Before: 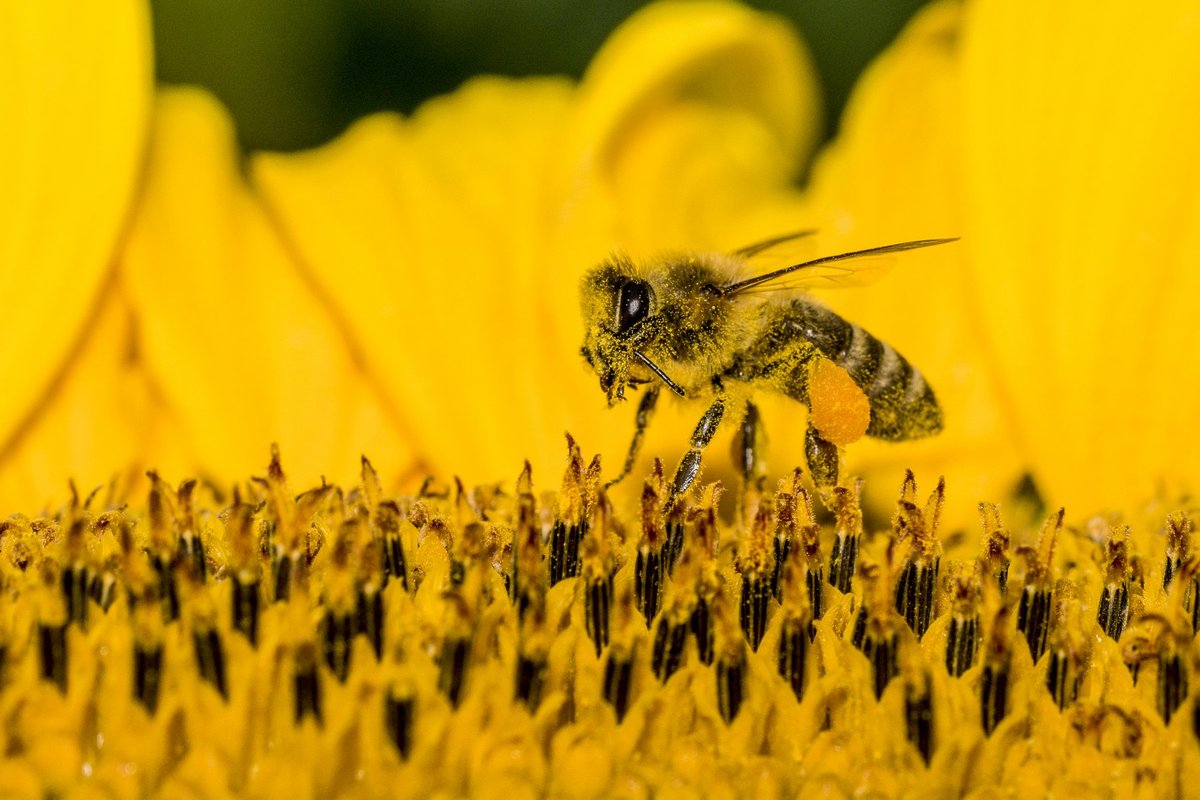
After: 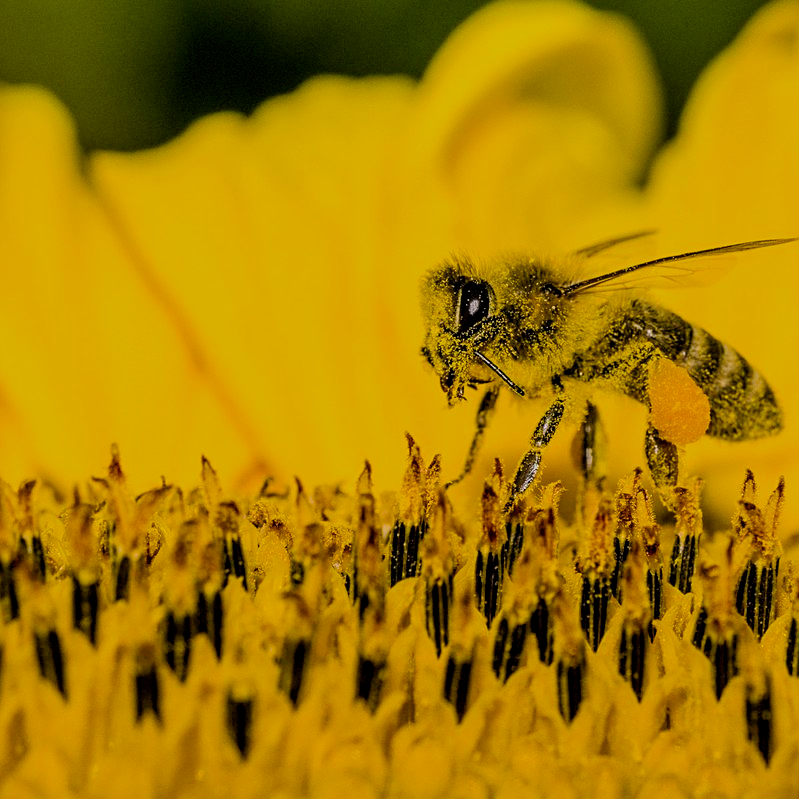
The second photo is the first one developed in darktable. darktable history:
filmic rgb: black relative exposure -7.77 EV, white relative exposure 4.46 EV, hardness 3.76, latitude 49.42%, contrast 1.1
exposure: exposure -0.06 EV, compensate highlight preservation false
crop and rotate: left 13.339%, right 20.063%
sharpen: on, module defaults
color balance rgb: perceptual saturation grading › global saturation 29.575%, contrast -19.37%
